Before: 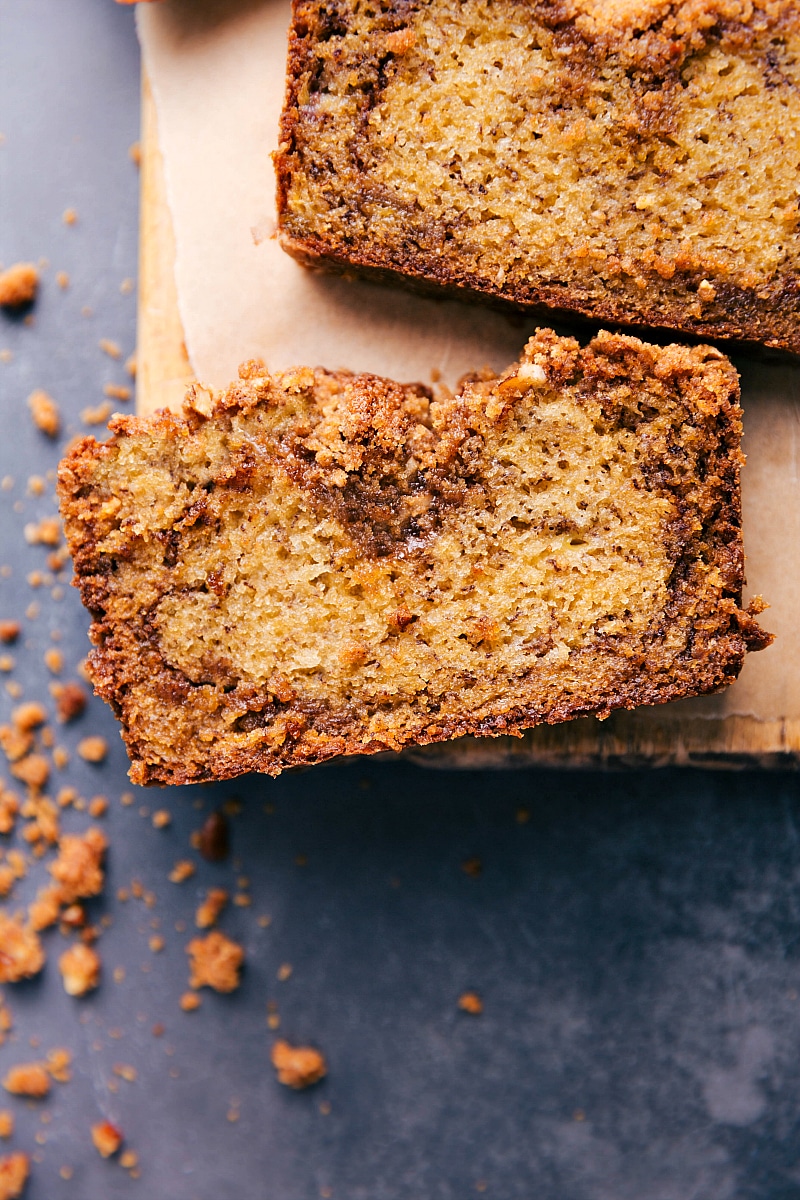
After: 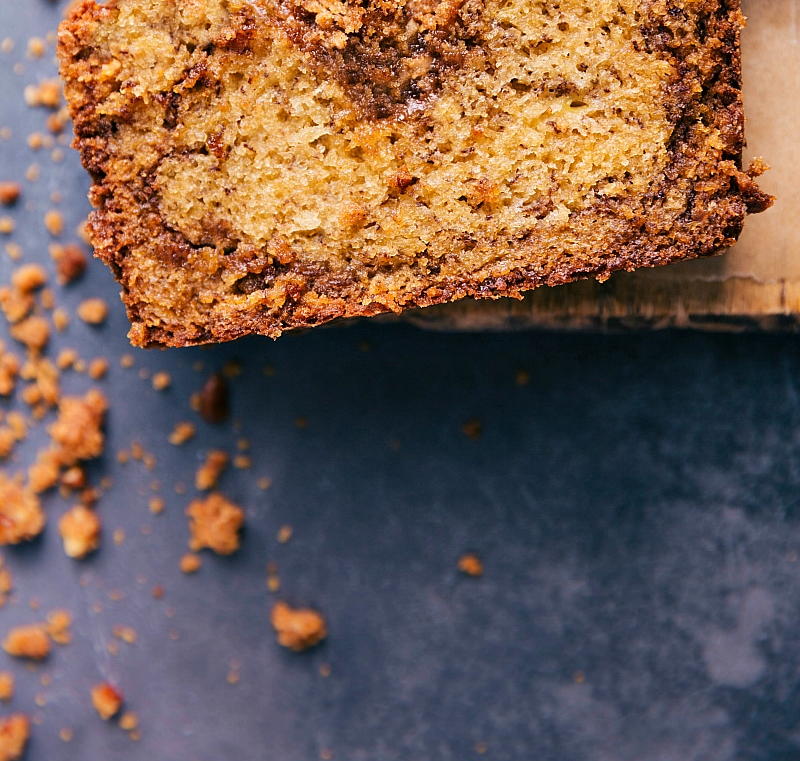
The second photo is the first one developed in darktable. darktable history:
velvia: strength 14.74%
crop and rotate: top 36.563%
